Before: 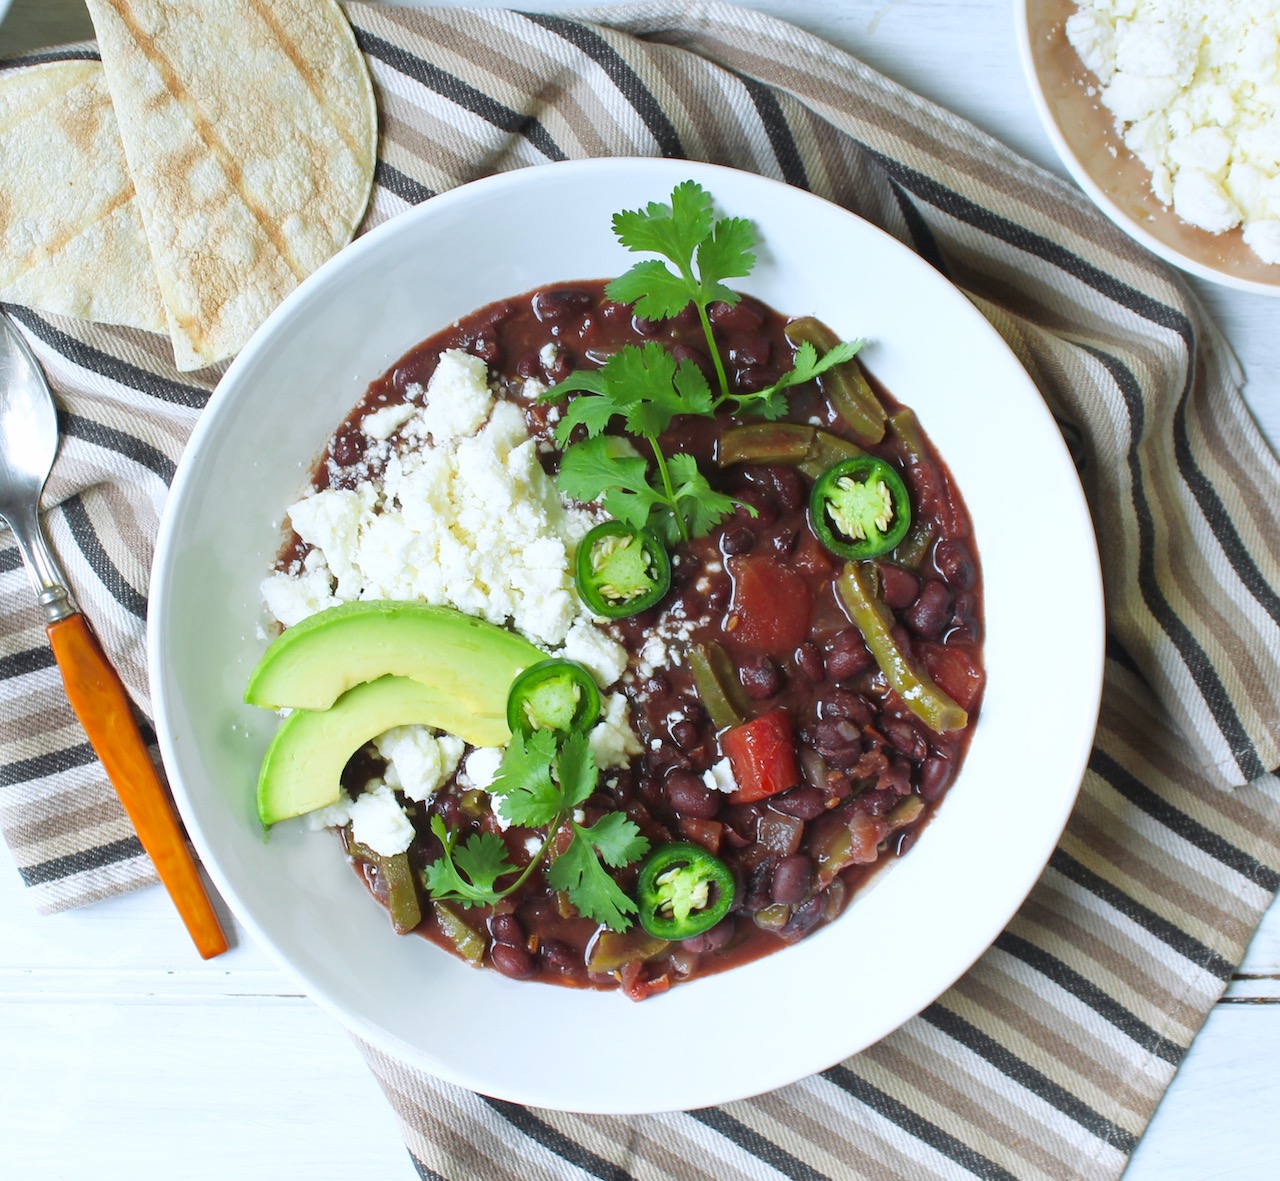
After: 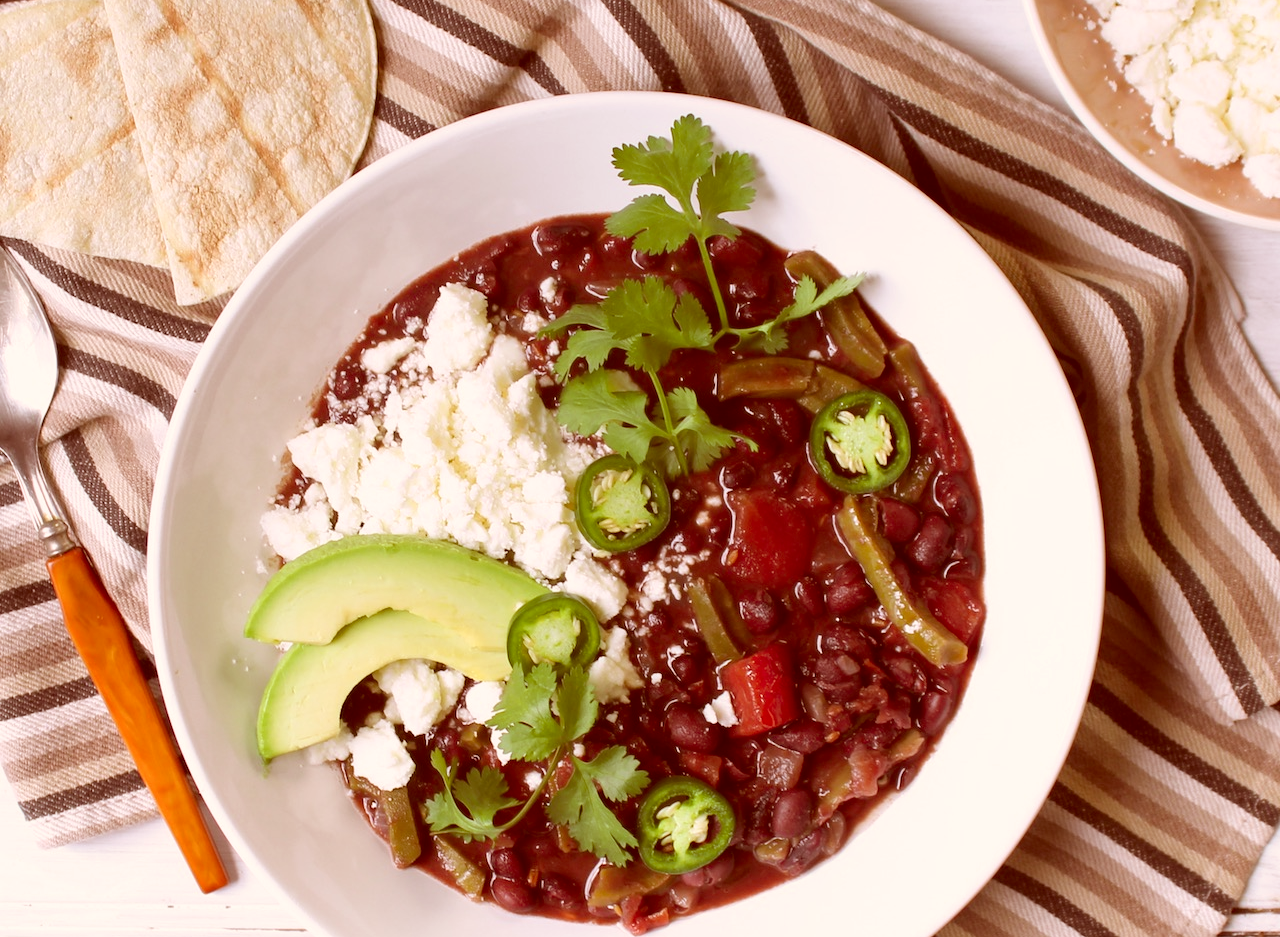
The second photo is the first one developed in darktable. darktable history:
crop and rotate: top 5.667%, bottom 14.937%
color correction: highlights a* 9.03, highlights b* 8.71, shadows a* 40, shadows b* 40, saturation 0.8
